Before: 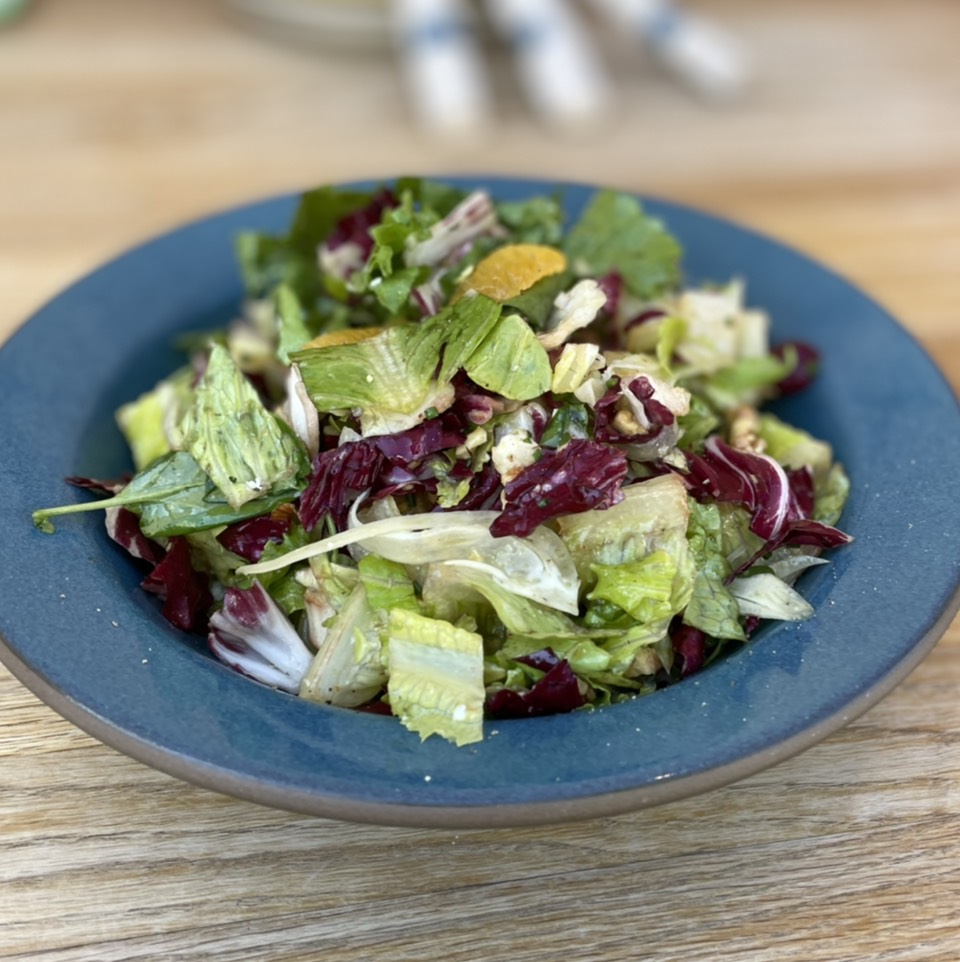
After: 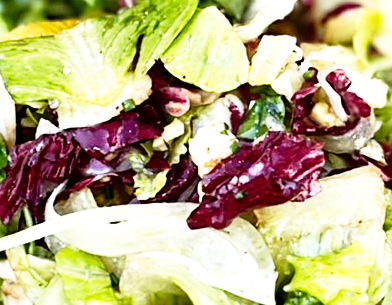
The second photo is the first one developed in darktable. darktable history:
crop: left 31.625%, top 32.106%, right 27.501%, bottom 36.087%
base curve: curves: ch0 [(0, 0) (0.012, 0.01) (0.073, 0.168) (0.31, 0.711) (0.645, 0.957) (1, 1)], preserve colors none
tone equalizer: -8 EV -0.378 EV, -7 EV -0.417 EV, -6 EV -0.342 EV, -5 EV -0.228 EV, -3 EV 0.232 EV, -2 EV 0.304 EV, -1 EV 0.376 EV, +0 EV 0.426 EV, edges refinement/feathering 500, mask exposure compensation -1.57 EV, preserve details no
sharpen: on, module defaults
